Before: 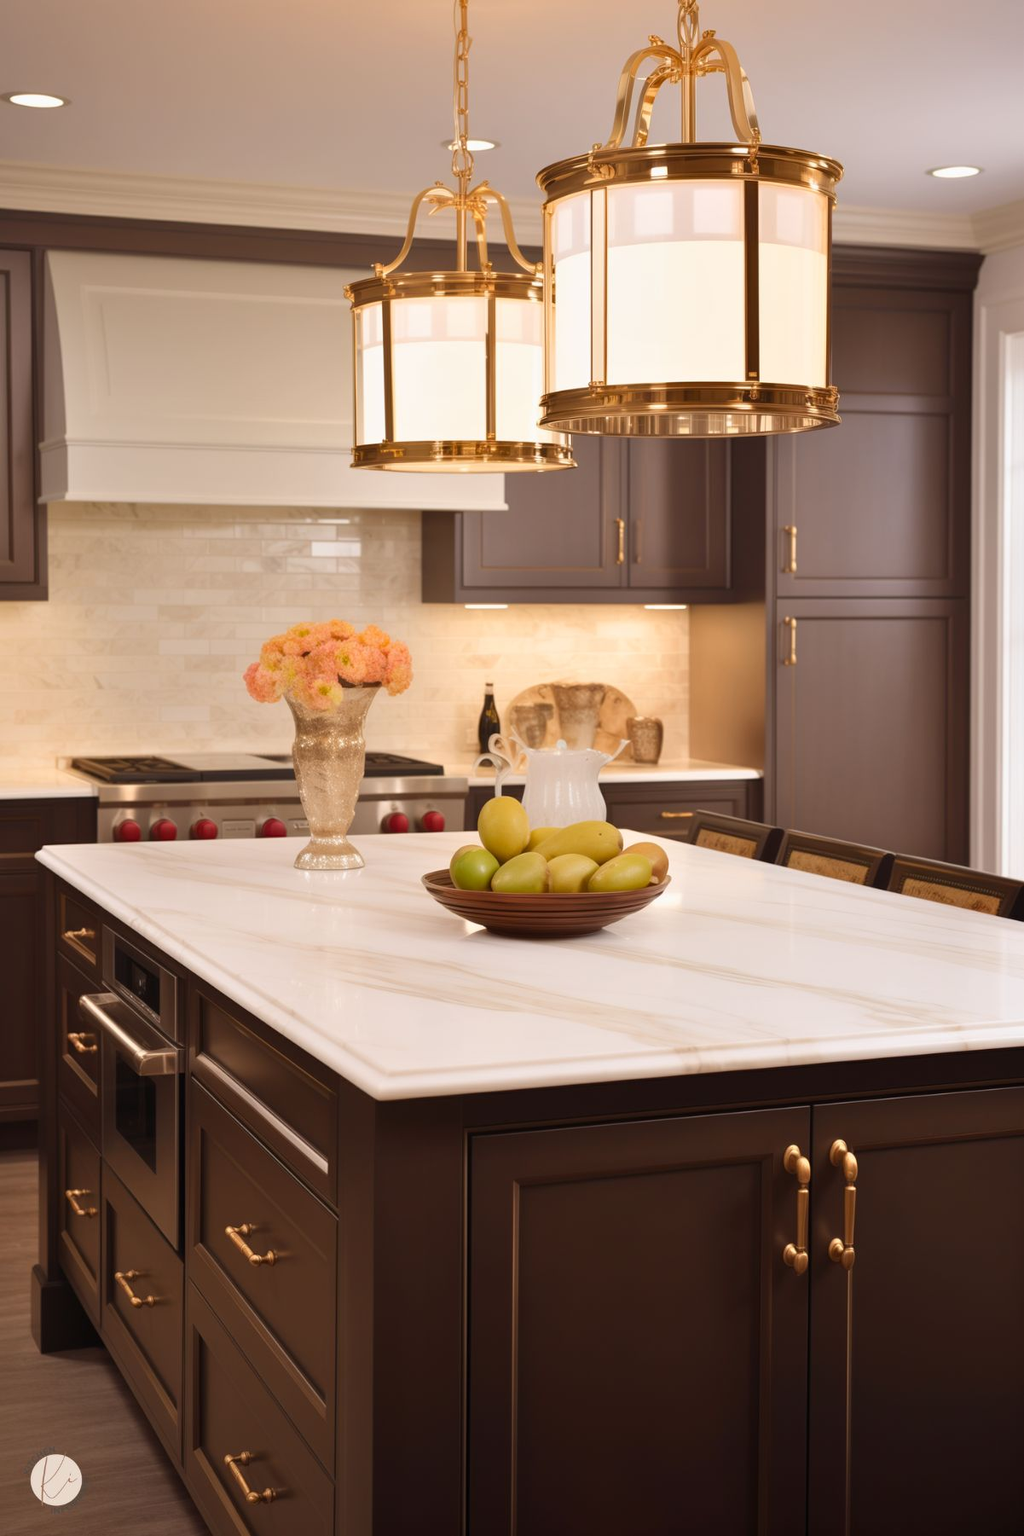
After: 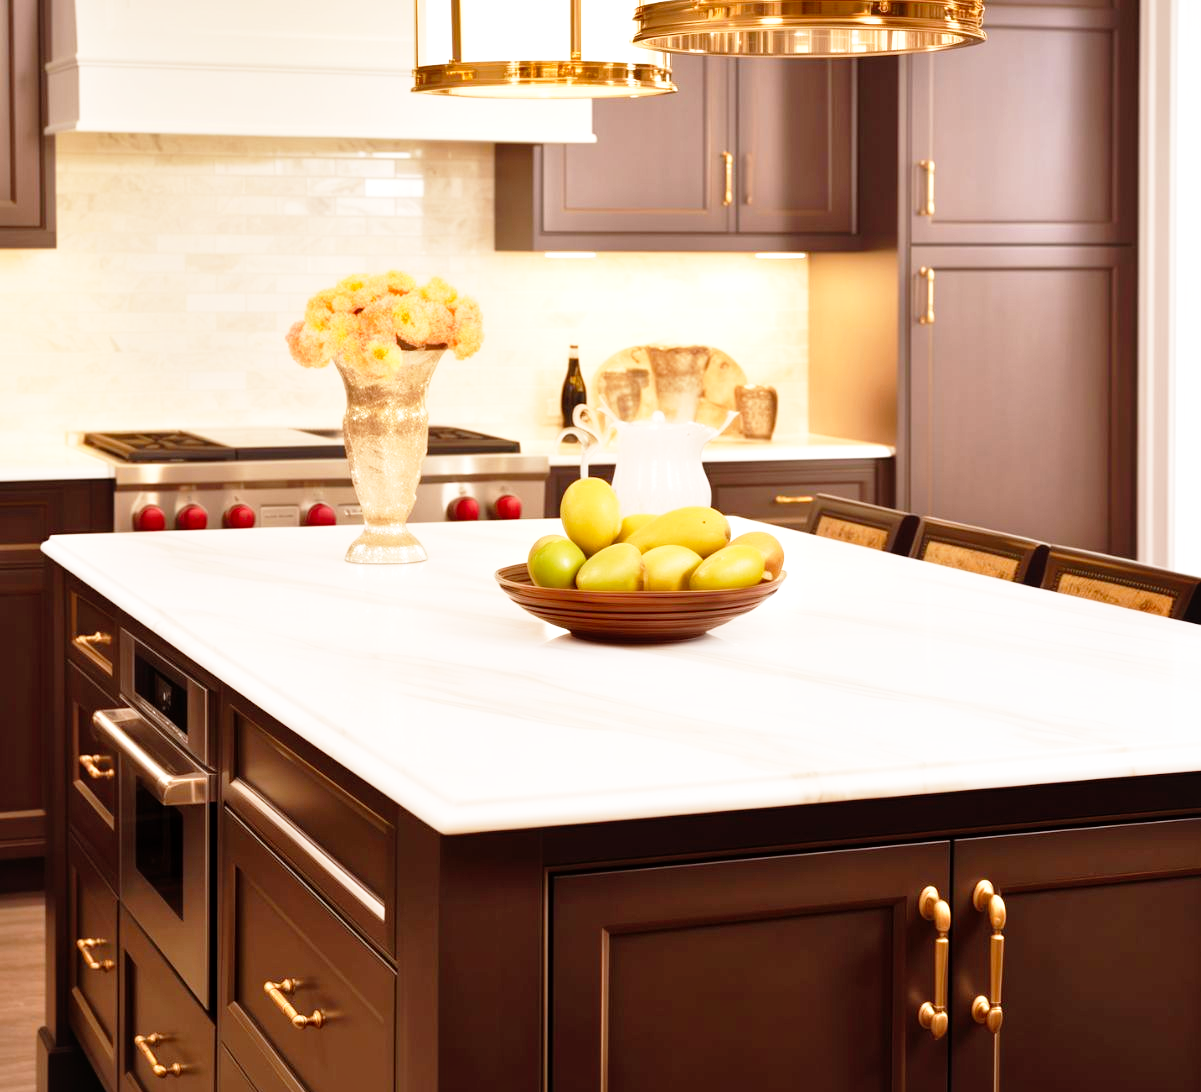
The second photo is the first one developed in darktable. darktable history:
local contrast: mode bilateral grid, contrast 19, coarseness 49, detail 120%, midtone range 0.2
crop and rotate: top 25.338%, bottom 14.013%
base curve: curves: ch0 [(0, 0) (0.012, 0.01) (0.073, 0.168) (0.31, 0.711) (0.645, 0.957) (1, 1)], preserve colors none
